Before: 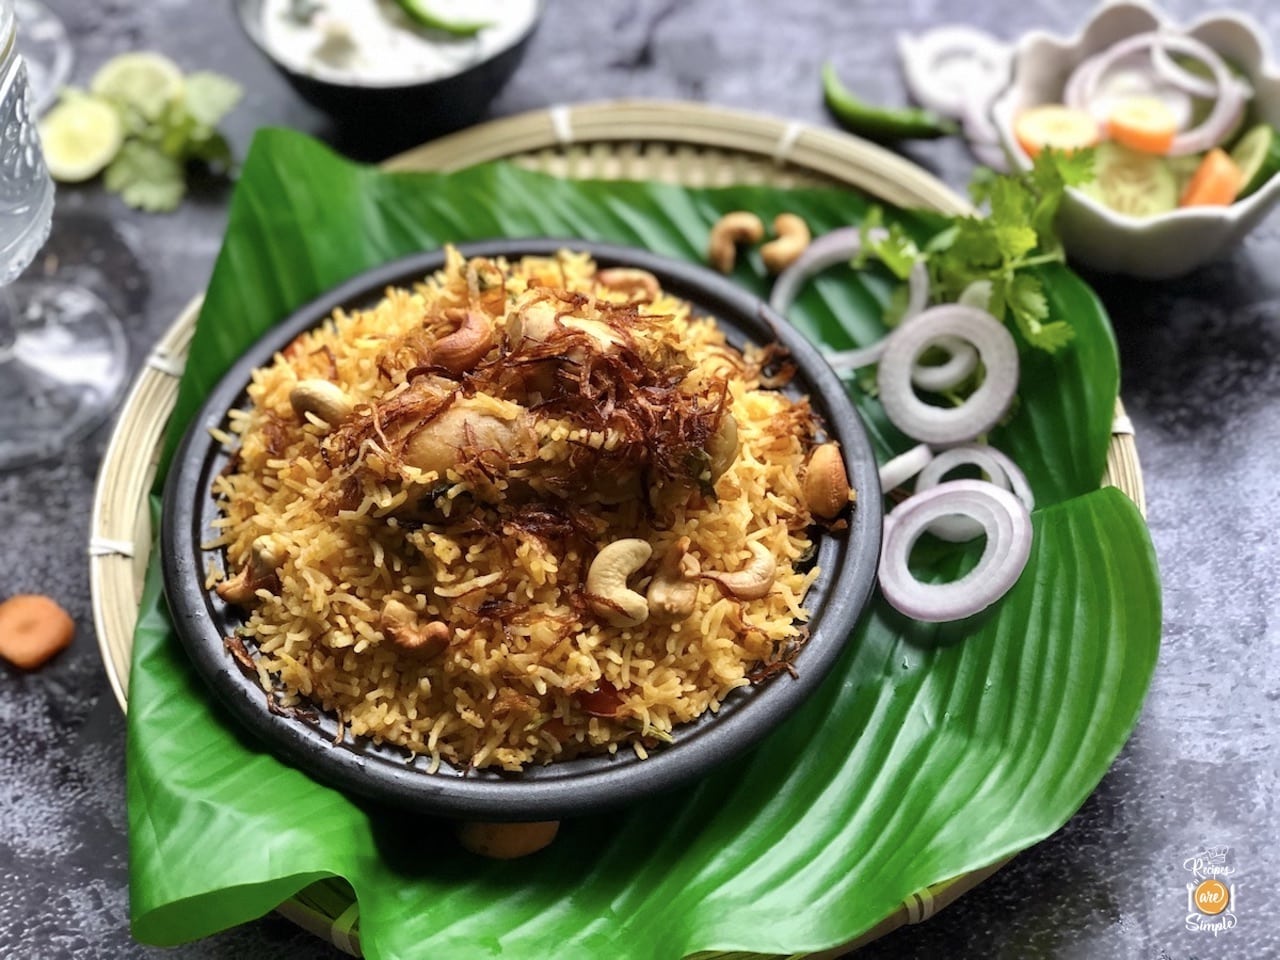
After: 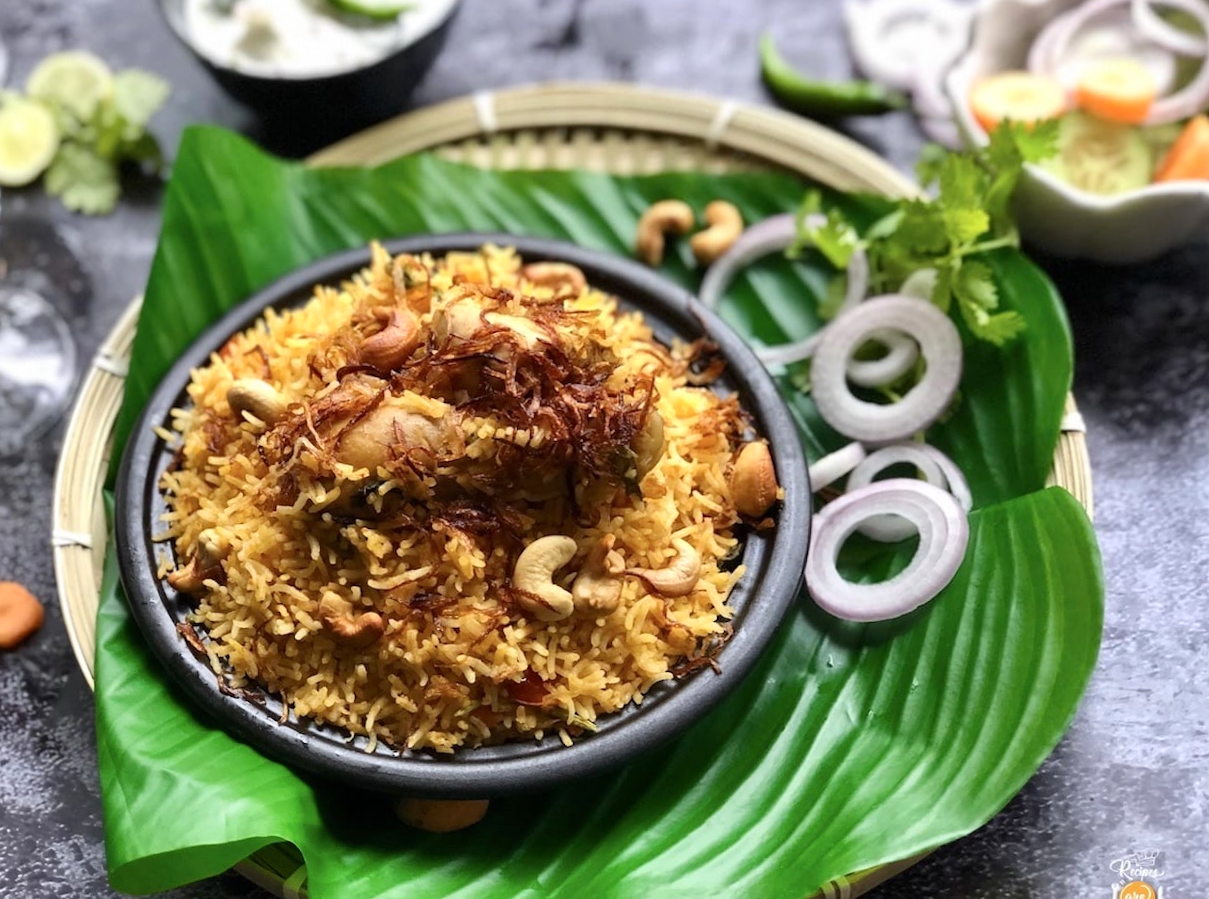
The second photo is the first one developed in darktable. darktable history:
contrast brightness saturation: contrast 0.1, brightness 0.03, saturation 0.09
rotate and perspective: rotation 0.062°, lens shift (vertical) 0.115, lens shift (horizontal) -0.133, crop left 0.047, crop right 0.94, crop top 0.061, crop bottom 0.94
